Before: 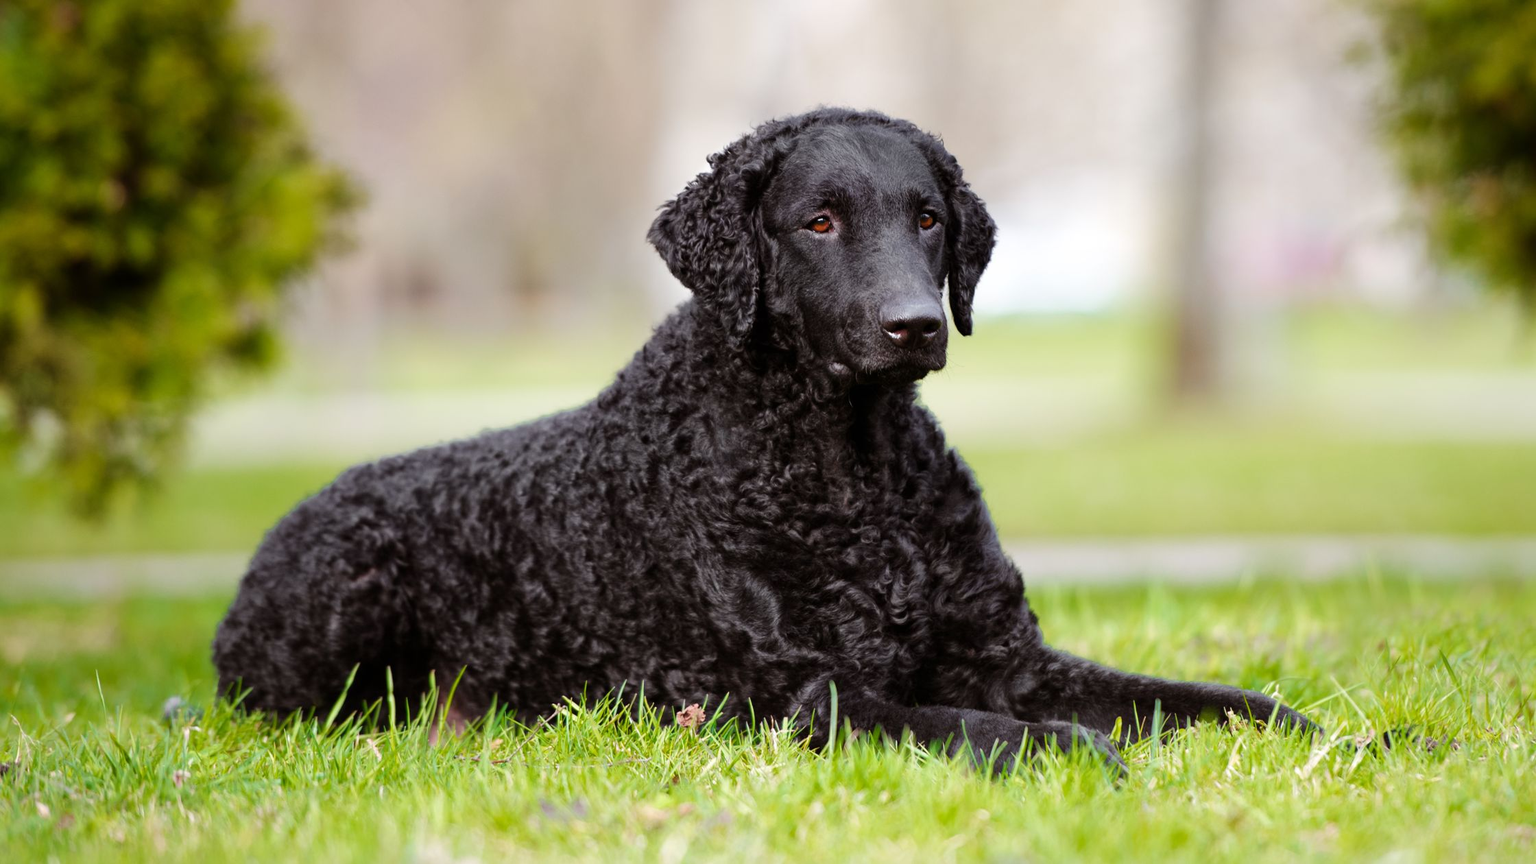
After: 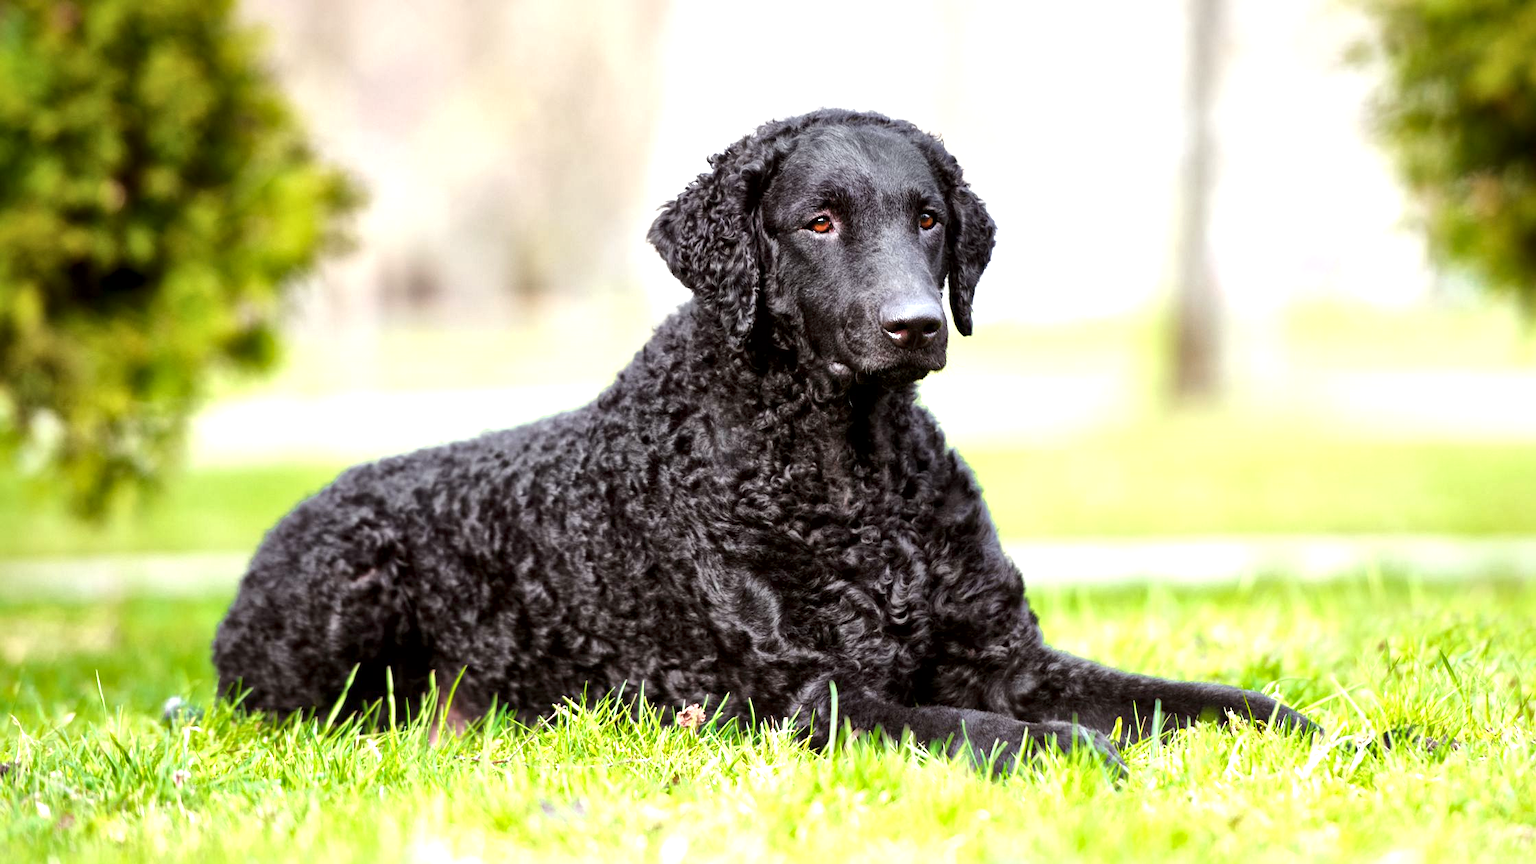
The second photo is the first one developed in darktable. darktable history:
white balance: red 0.978, blue 0.999
exposure: black level correction 0, exposure 1 EV, compensate highlight preservation false
local contrast: mode bilateral grid, contrast 25, coarseness 60, detail 151%, midtone range 0.2
